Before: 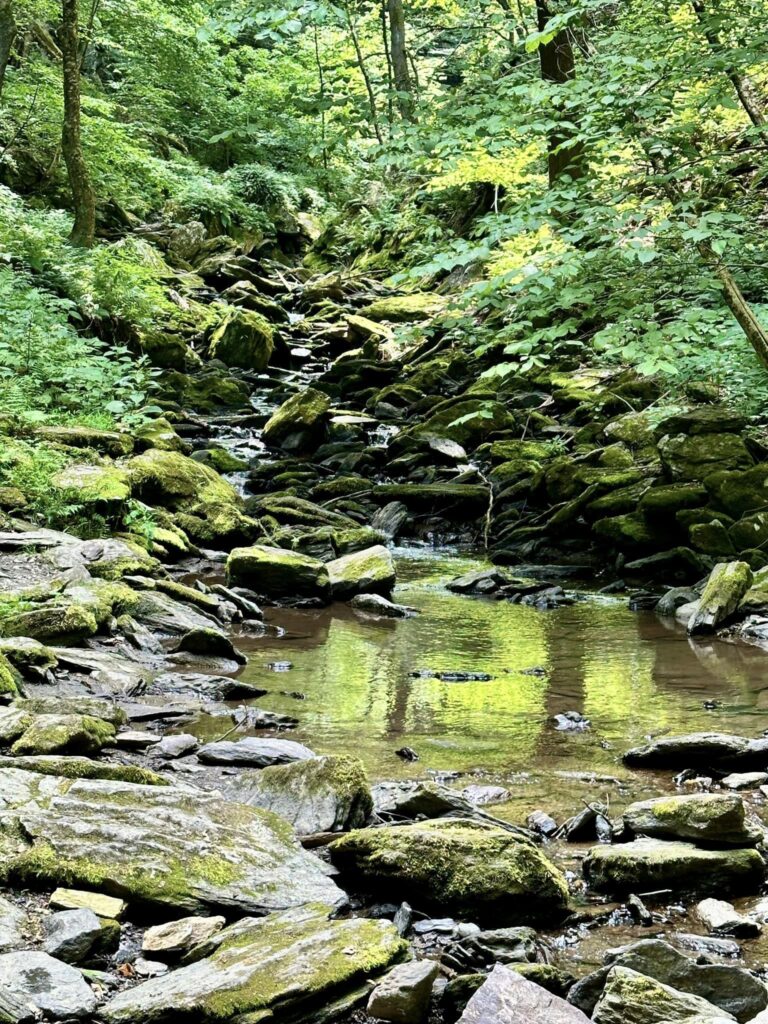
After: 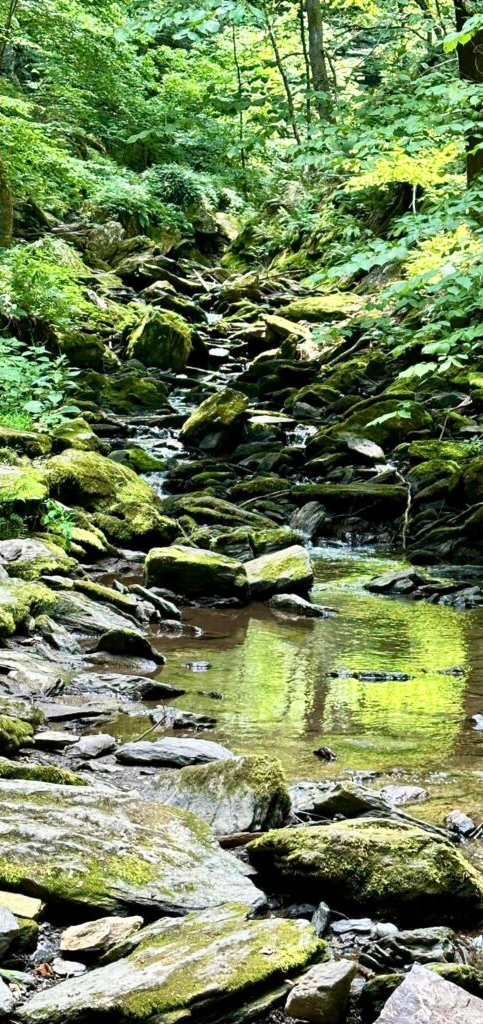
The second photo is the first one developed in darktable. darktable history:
shadows and highlights: shadows -1.03, highlights 41.3
crop: left 10.708%, right 26.396%
base curve: preserve colors none
